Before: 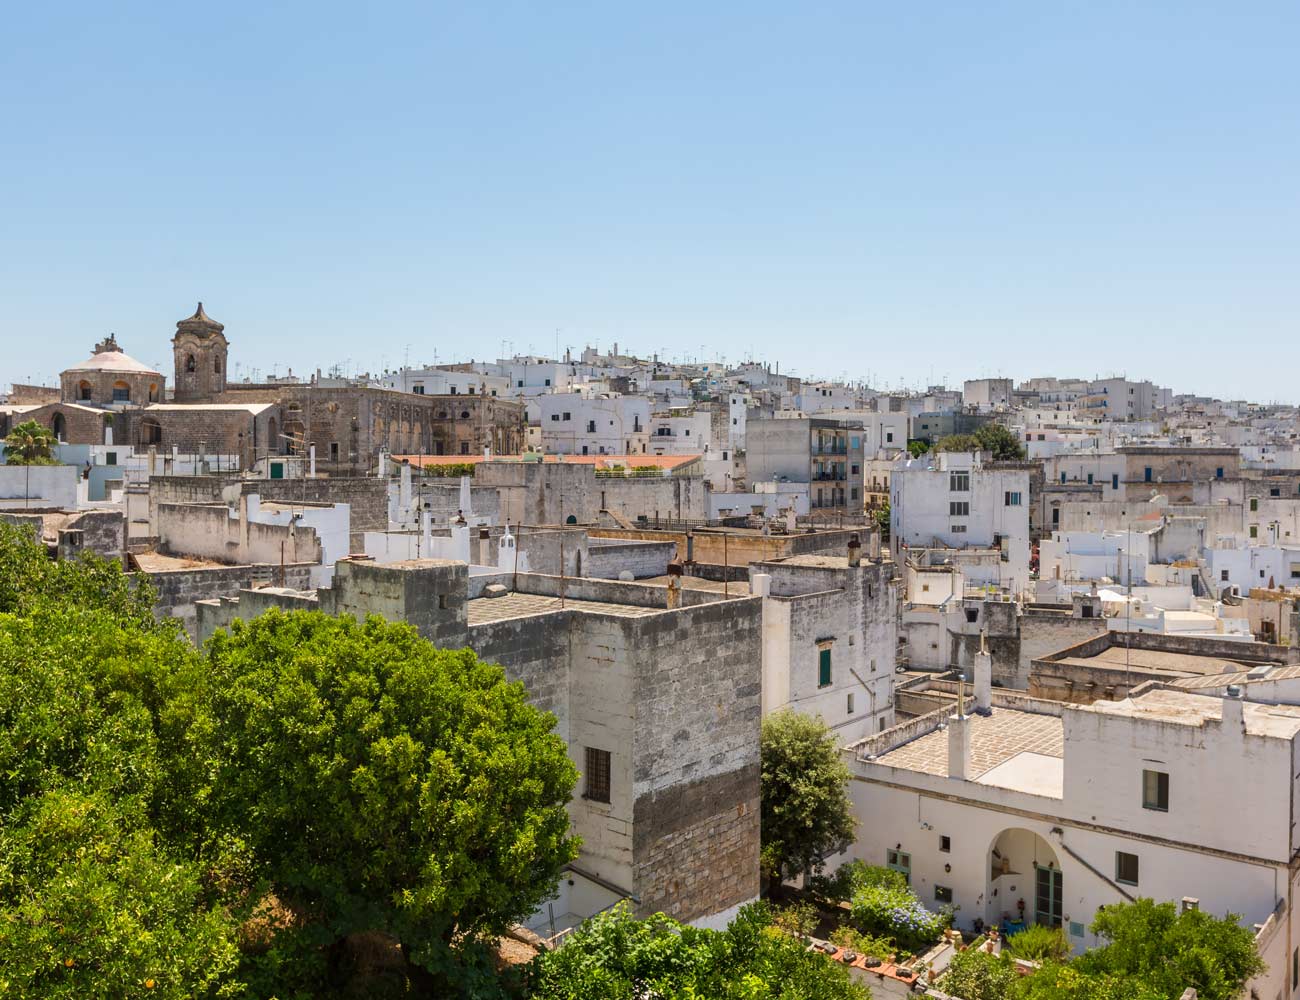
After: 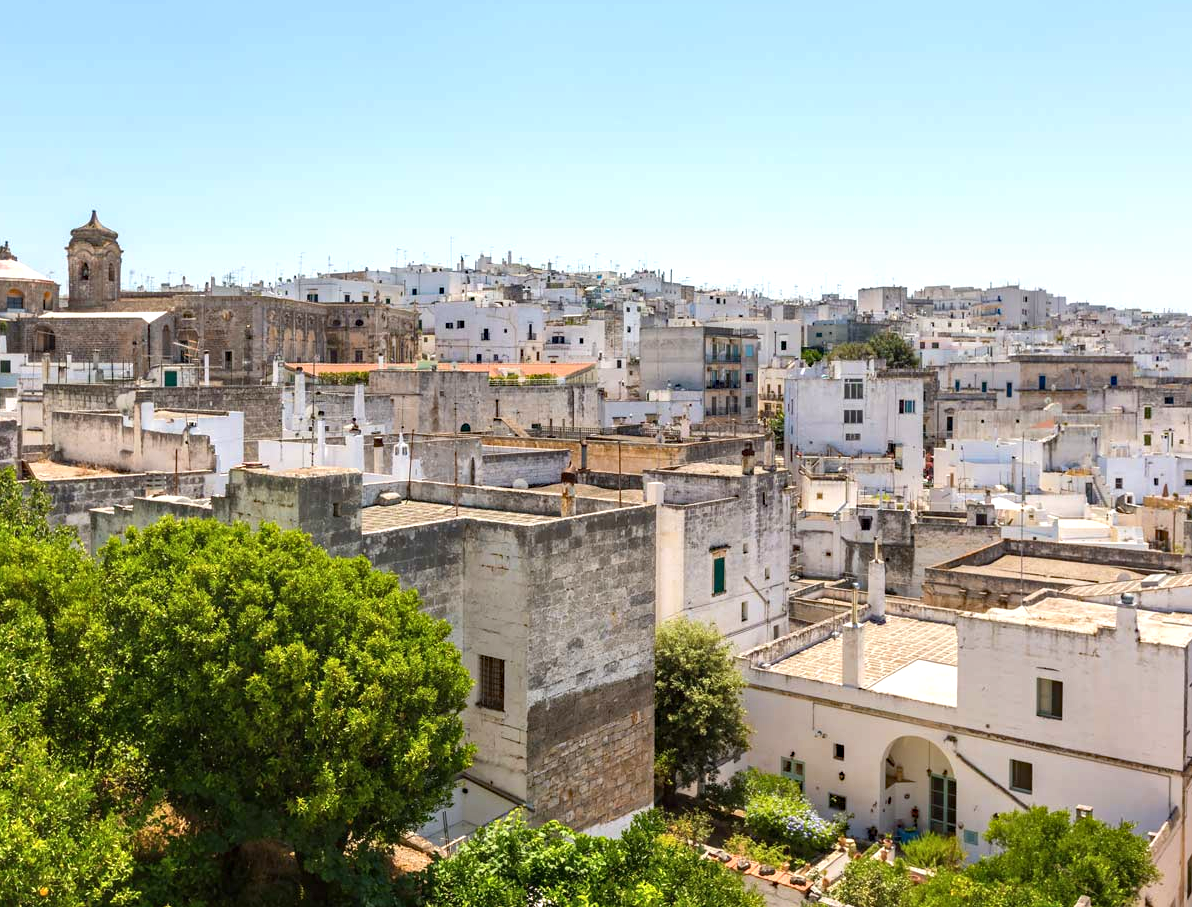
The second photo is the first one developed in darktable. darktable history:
exposure: black level correction 0, exposure 0.5 EV, compensate highlight preservation false
haze removal: compatibility mode true, adaptive false
crop and rotate: left 8.262%, top 9.226%
color balance: output saturation 98.5%
